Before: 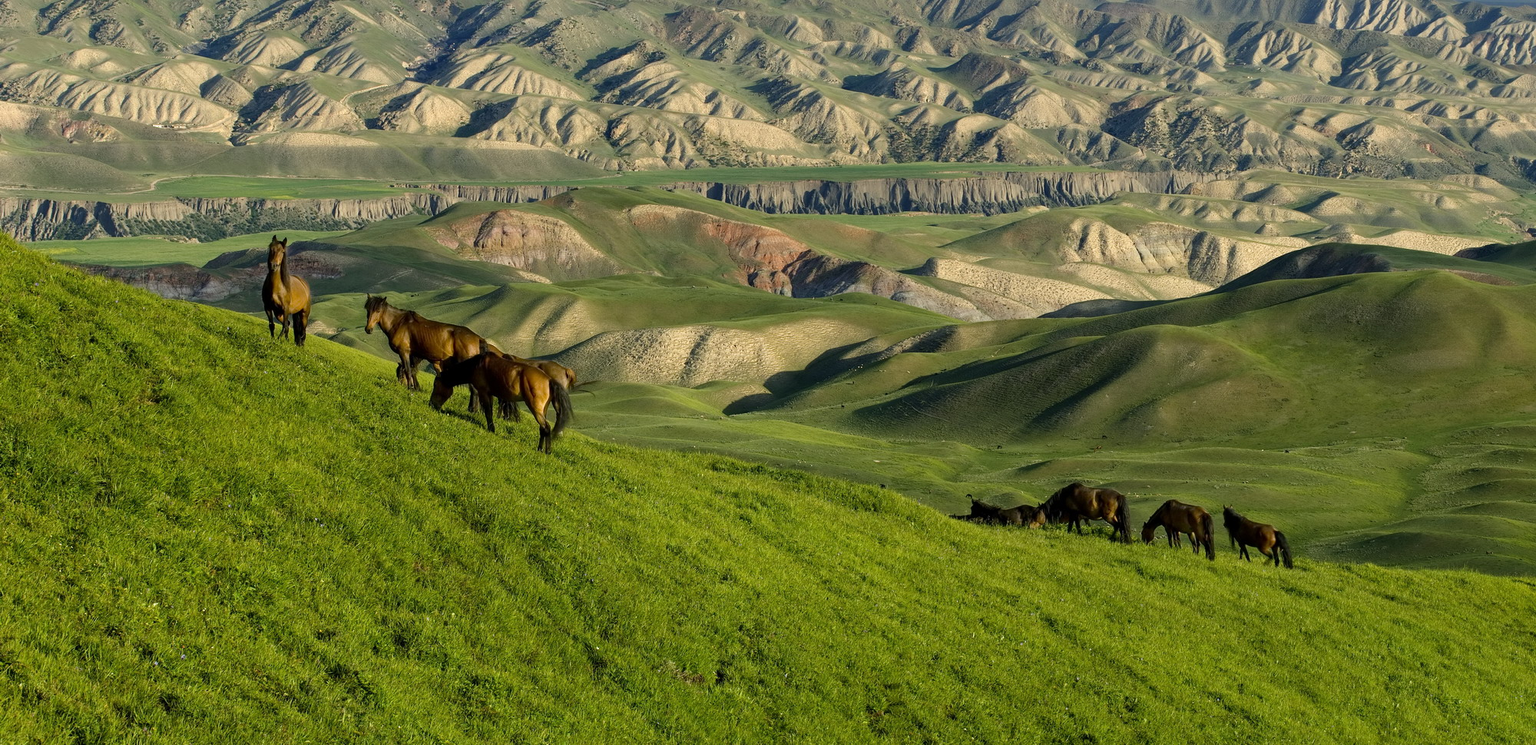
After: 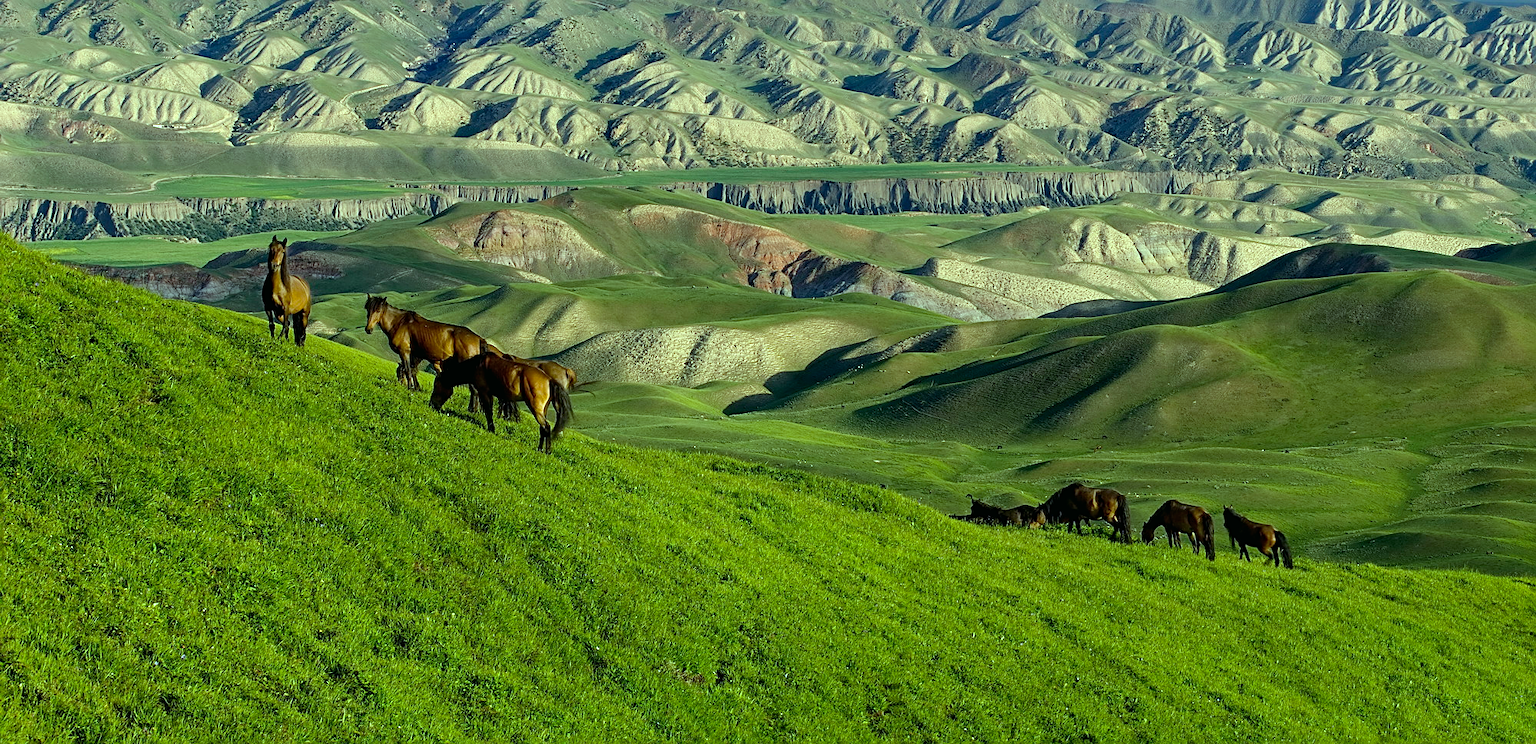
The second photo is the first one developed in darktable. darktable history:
sharpen: on, module defaults
color balance: mode lift, gamma, gain (sRGB), lift [0.997, 0.979, 1.021, 1.011], gamma [1, 1.084, 0.916, 0.998], gain [1, 0.87, 1.13, 1.101], contrast 4.55%, contrast fulcrum 38.24%, output saturation 104.09%
